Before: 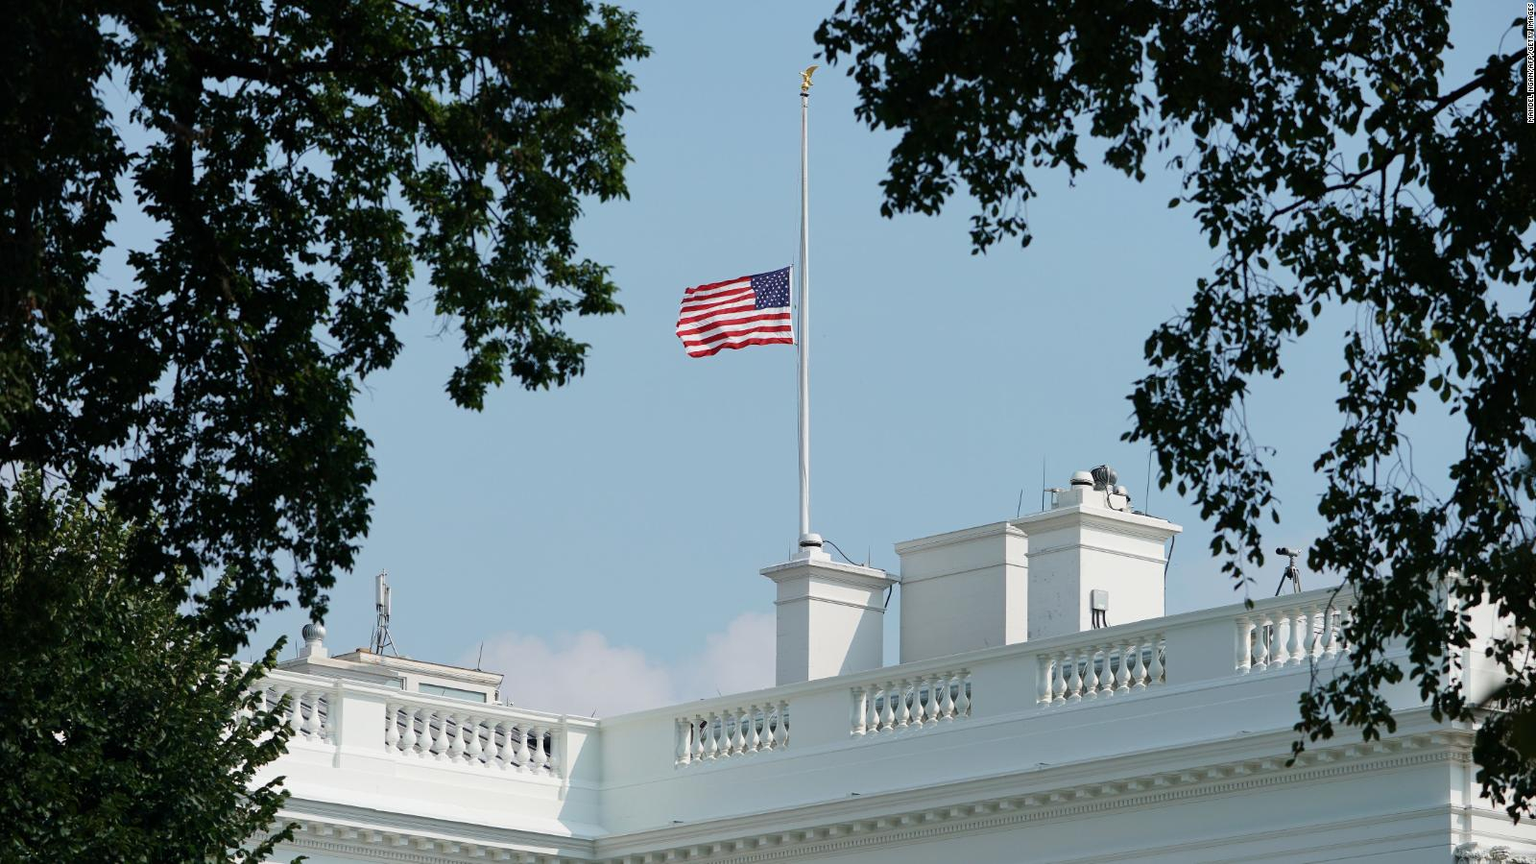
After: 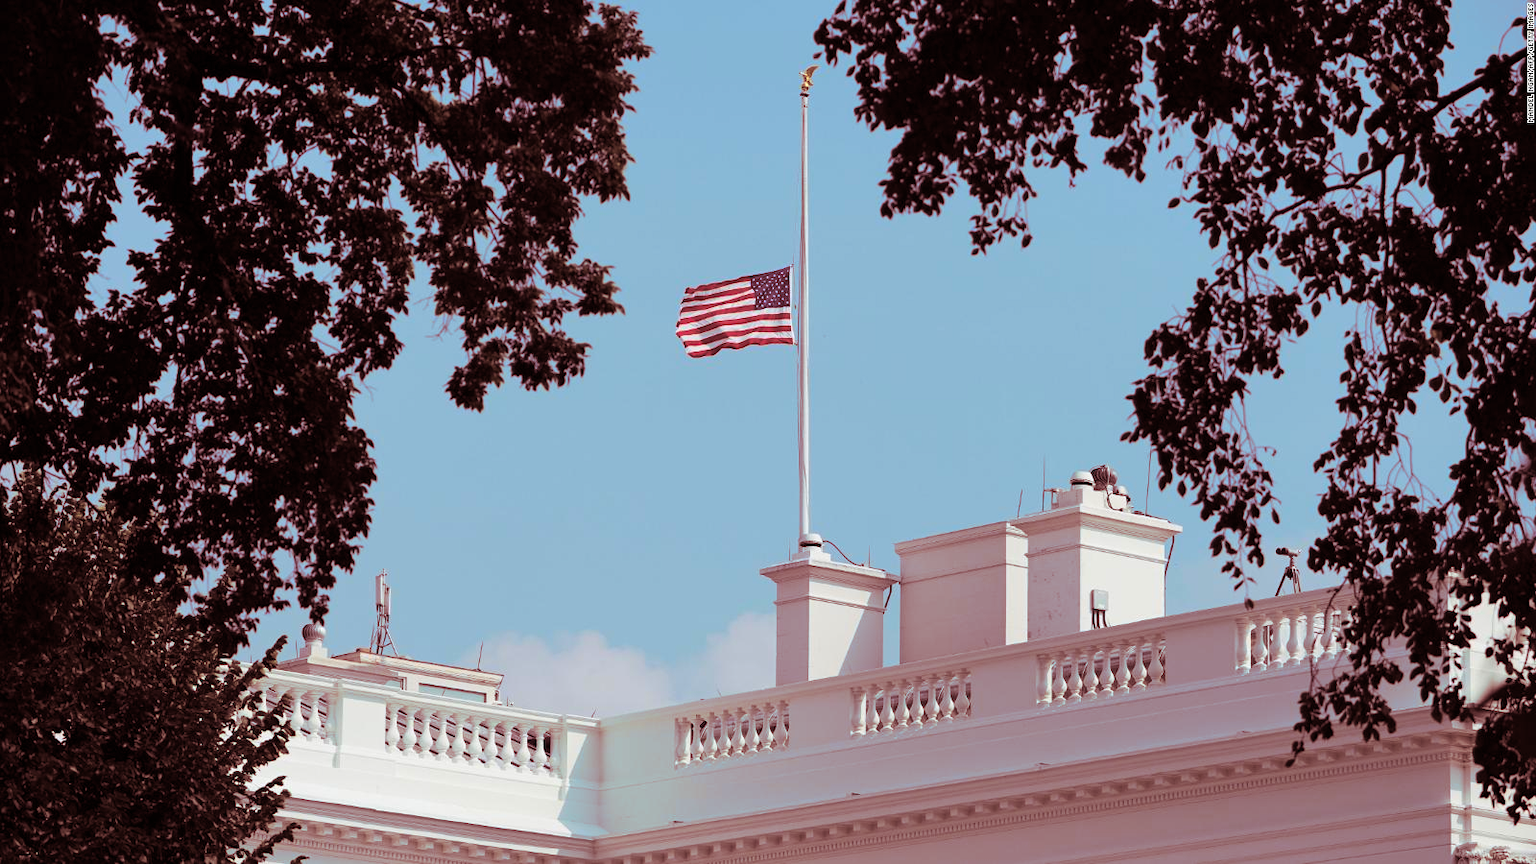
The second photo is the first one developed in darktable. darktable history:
color correction: saturation 1.32
split-toning: highlights › saturation 0, balance -61.83
